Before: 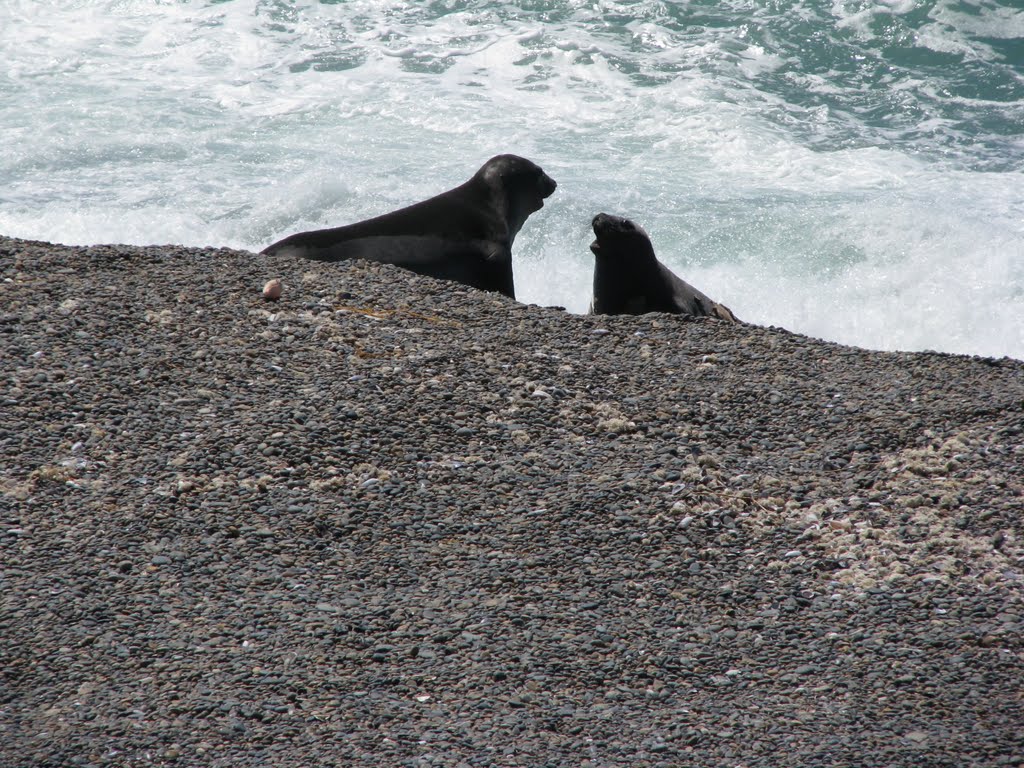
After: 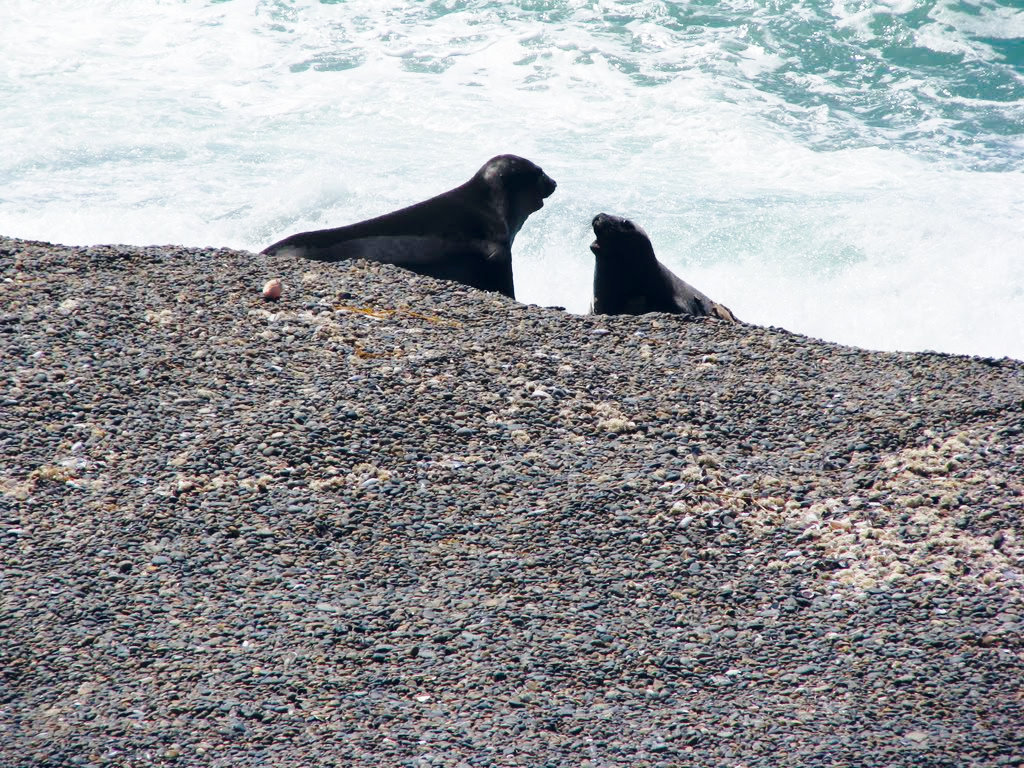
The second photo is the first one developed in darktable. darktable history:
base curve: curves: ch0 [(0, 0) (0.028, 0.03) (0.121, 0.232) (0.46, 0.748) (0.859, 0.968) (1, 1)], preserve colors none
color balance rgb: global offset › chroma 0.067%, global offset › hue 253.29°, perceptual saturation grading › global saturation 25.385%, global vibrance 9.702%
